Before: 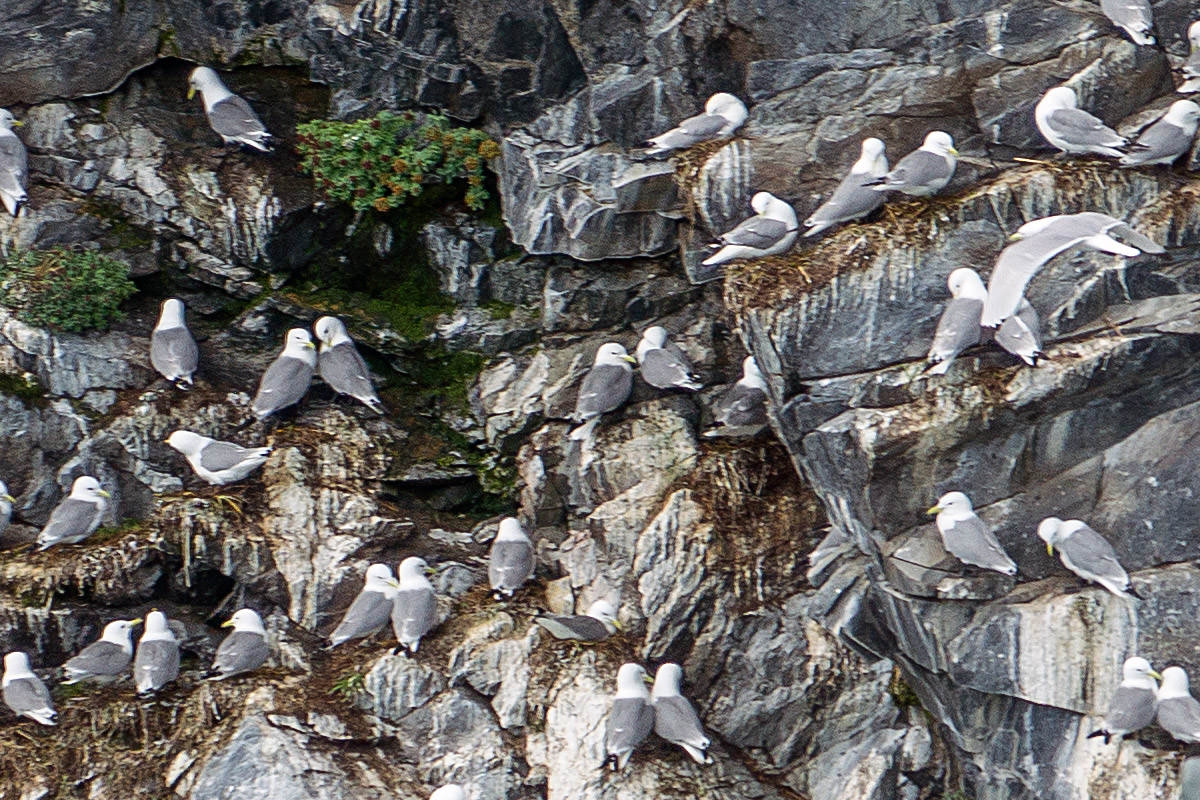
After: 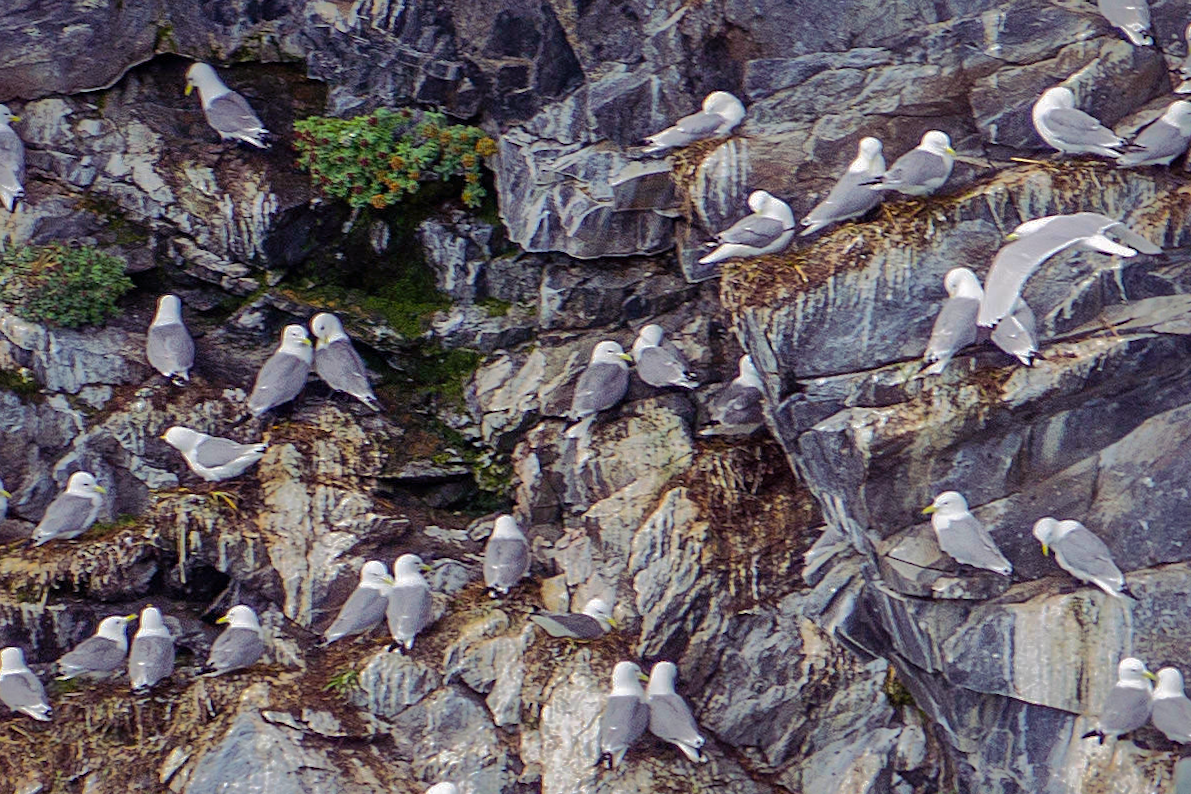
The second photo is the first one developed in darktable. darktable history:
shadows and highlights: shadows 38.59, highlights -74.93
crop and rotate: angle -0.262°
color balance rgb: shadows lift › luminance -21.828%, shadows lift › chroma 9.115%, shadows lift › hue 285.76°, power › hue 60.28°, perceptual saturation grading › global saturation 19.966%, global vibrance 10.027%
